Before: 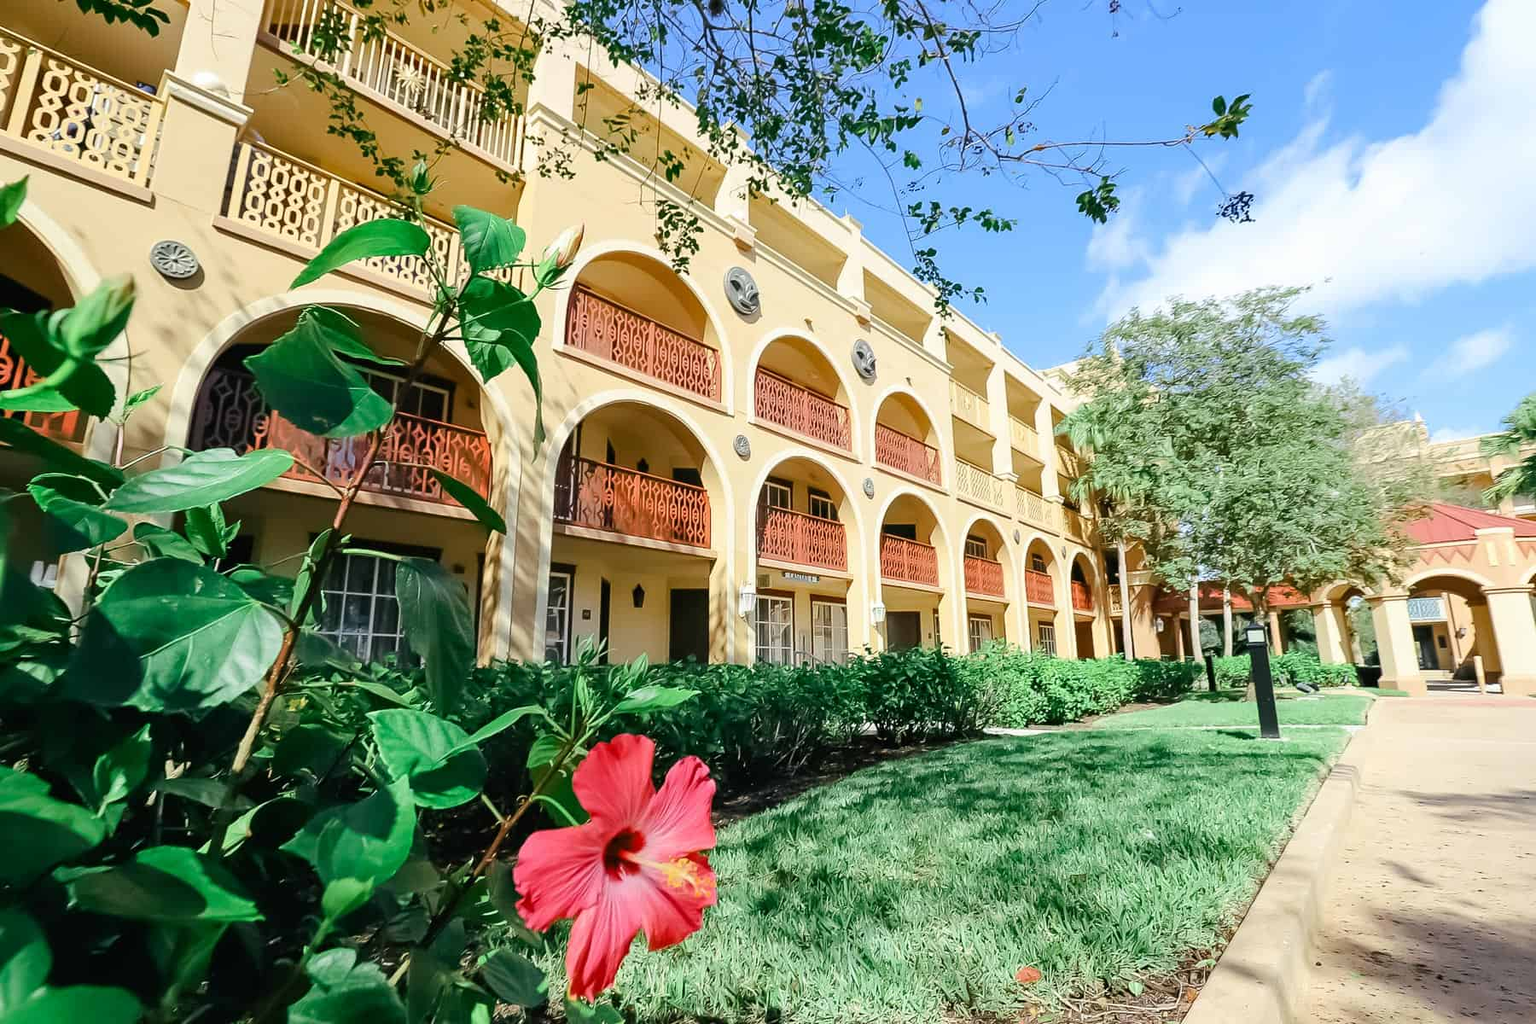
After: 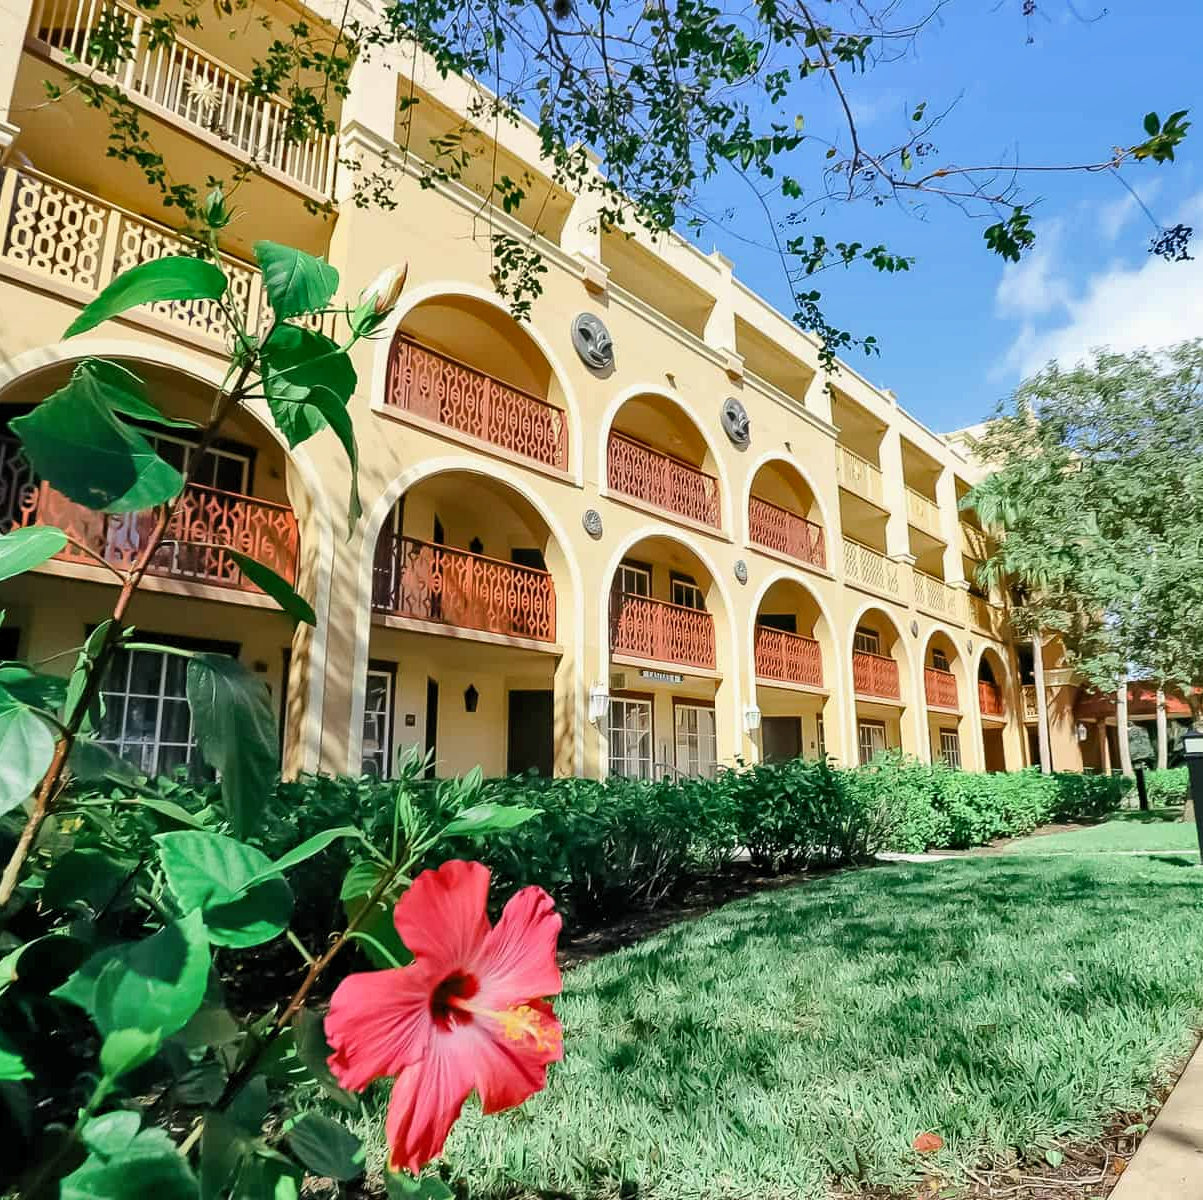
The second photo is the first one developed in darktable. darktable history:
levels: levels [0.016, 0.5, 0.996]
crop: left 15.395%, right 17.751%
shadows and highlights: low approximation 0.01, soften with gaussian
exposure: exposure -0.049 EV, compensate exposure bias true, compensate highlight preservation false
